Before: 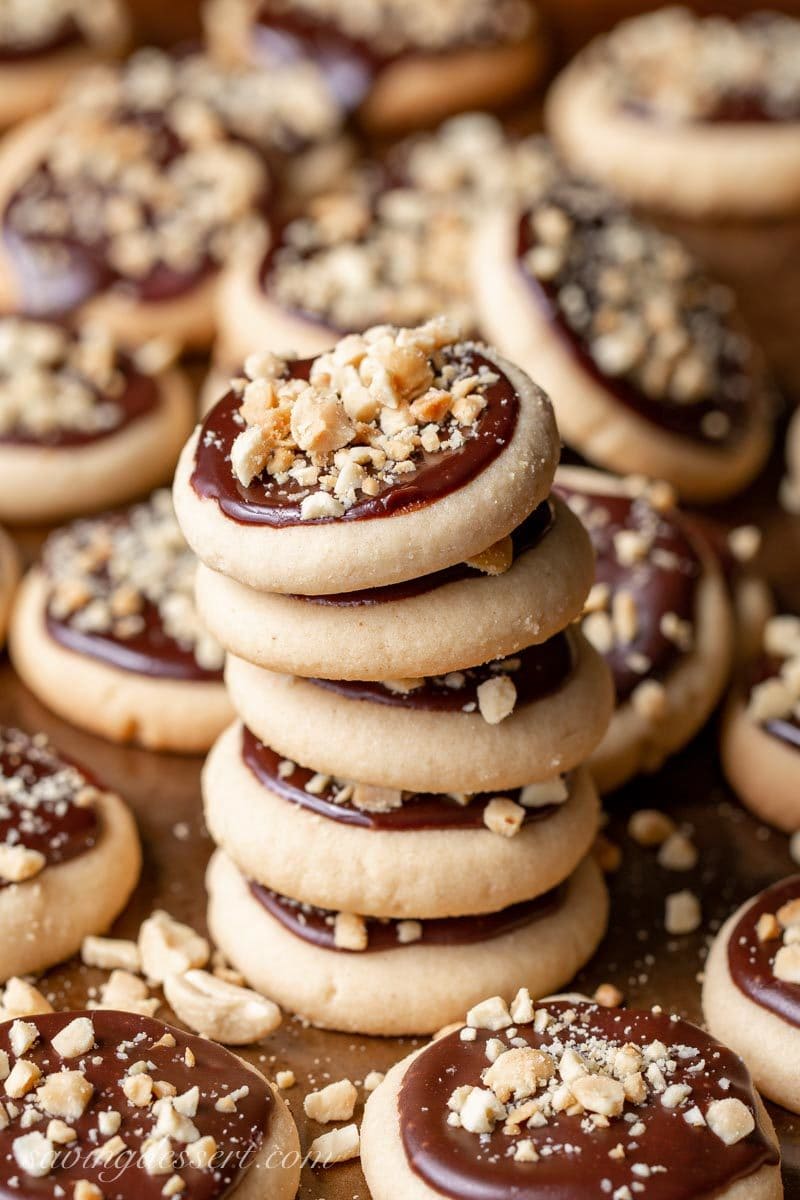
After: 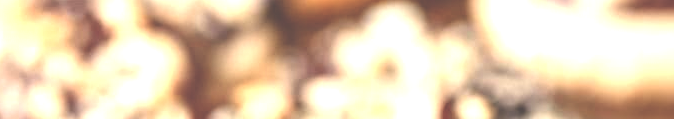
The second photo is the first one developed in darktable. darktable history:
exposure: black level correction -0.023, exposure 1.397 EV, compensate highlight preservation false
color correction: highlights a* 0.207, highlights b* 2.7, shadows a* -0.874, shadows b* -4.78
crop and rotate: left 9.644%, top 9.491%, right 6.021%, bottom 80.509%
